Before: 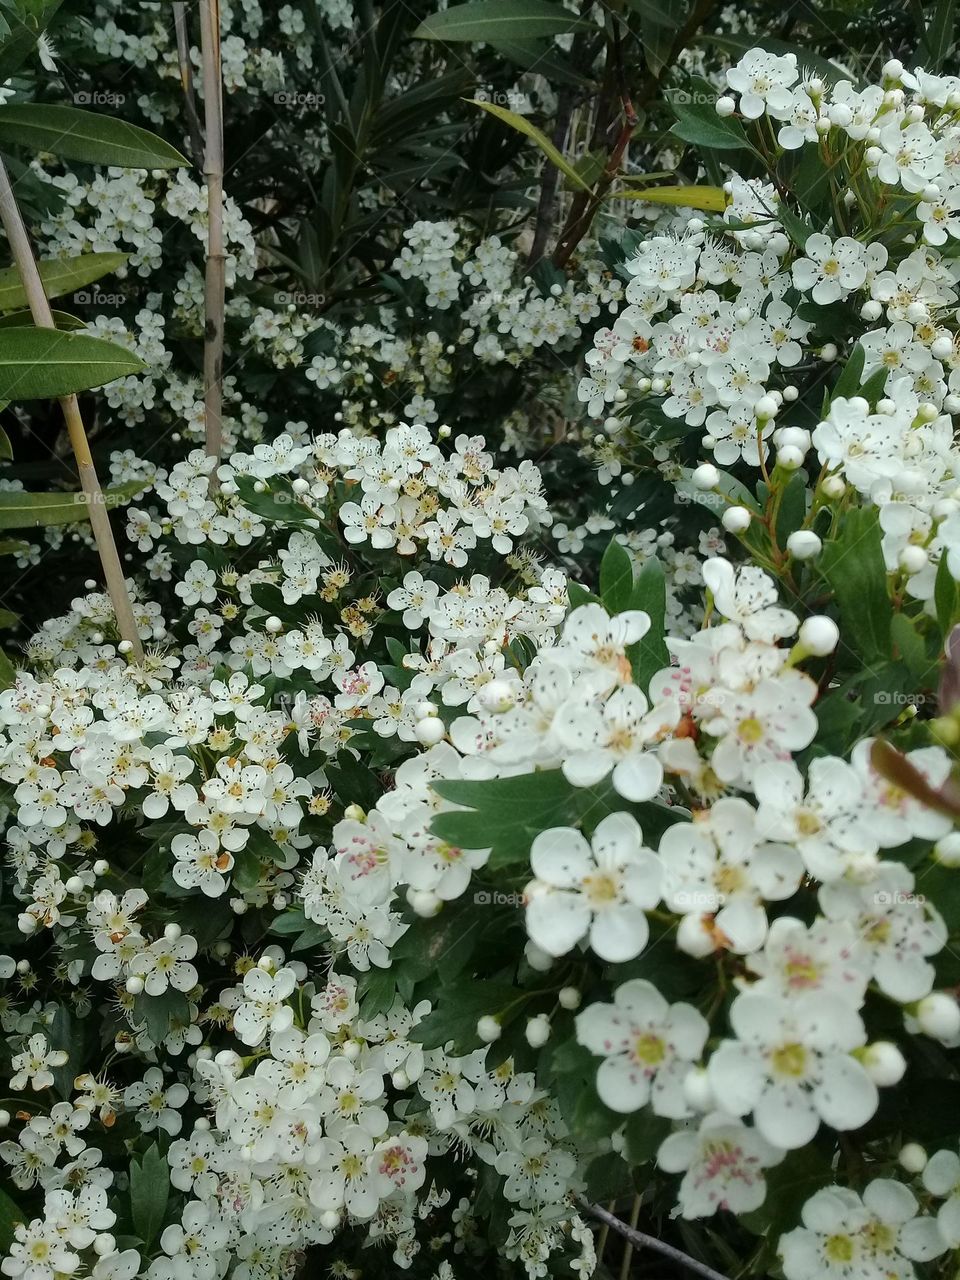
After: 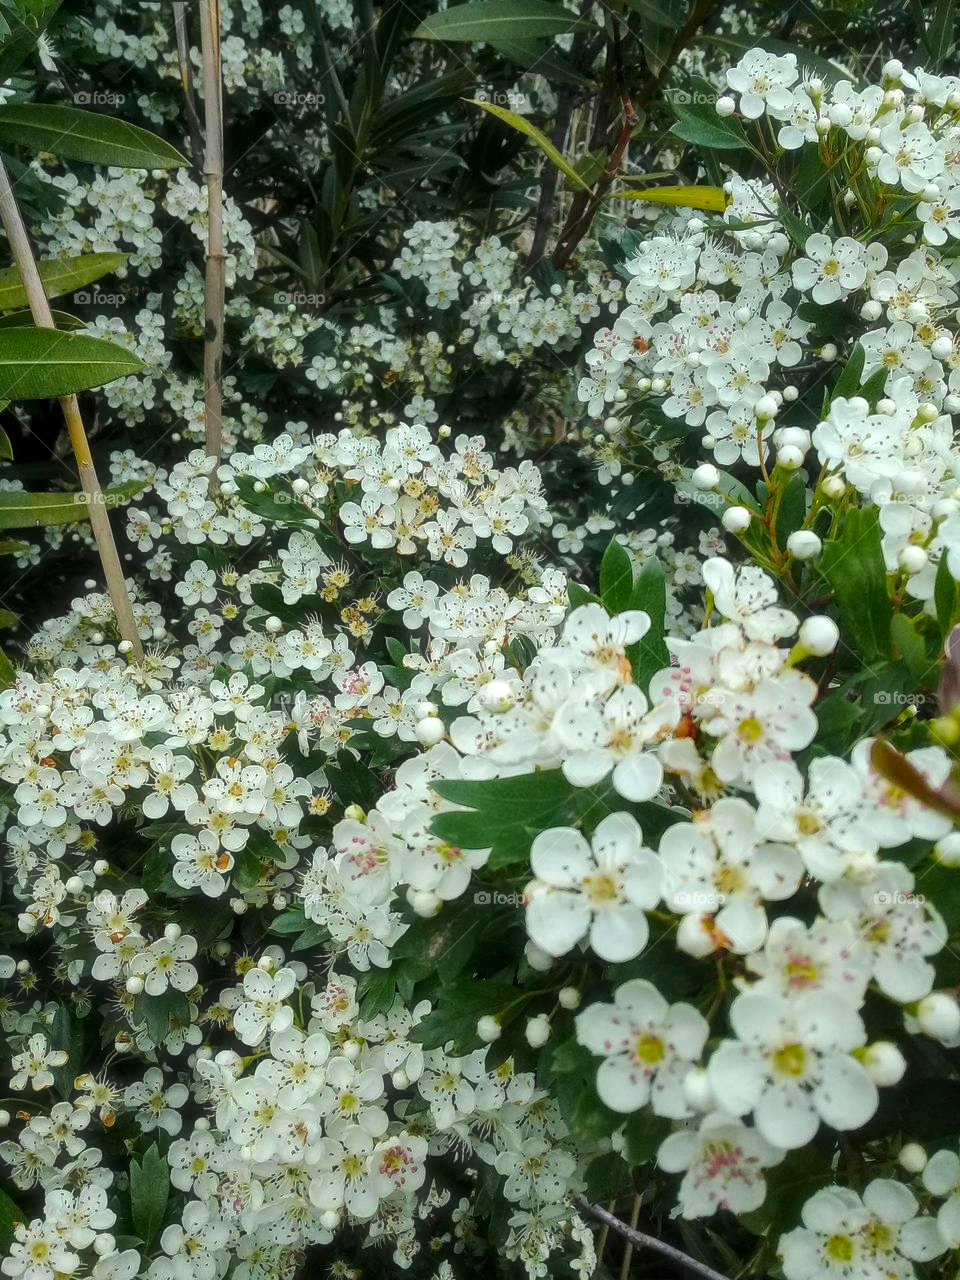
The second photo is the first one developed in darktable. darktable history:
haze removal: strength -0.099, compatibility mode true, adaptive false
color balance rgb: perceptual saturation grading › global saturation 32.954%, perceptual brilliance grading › global brilliance 4.737%
local contrast: on, module defaults
